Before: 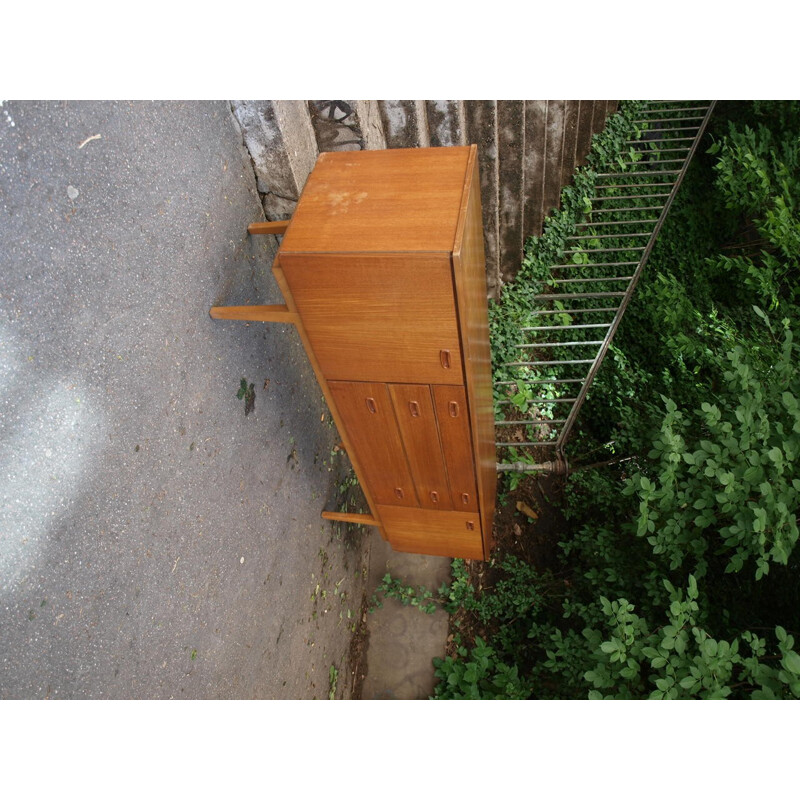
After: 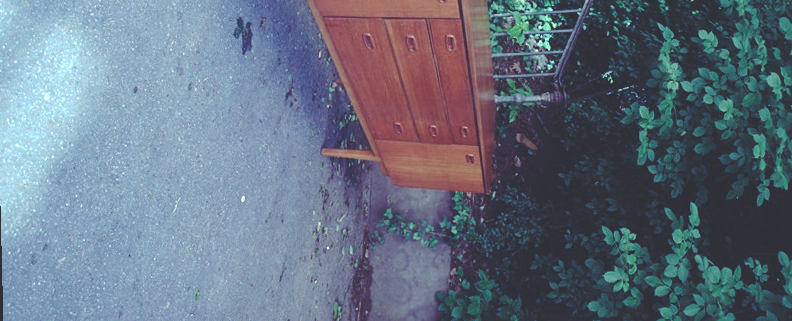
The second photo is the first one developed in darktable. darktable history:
sharpen: amount 0.2
exposure: exposure 0.3 EV, compensate highlight preservation false
rotate and perspective: rotation -1.42°, crop left 0.016, crop right 0.984, crop top 0.035, crop bottom 0.965
color calibration: illuminant as shot in camera, x 0.358, y 0.373, temperature 4628.91 K
crop: top 45.551%, bottom 12.262%
white balance: emerald 1
tone curve: curves: ch0 [(0, 0) (0.003, 0.077) (0.011, 0.08) (0.025, 0.083) (0.044, 0.095) (0.069, 0.106) (0.1, 0.12) (0.136, 0.144) (0.177, 0.185) (0.224, 0.231) (0.277, 0.297) (0.335, 0.382) (0.399, 0.471) (0.468, 0.553) (0.543, 0.623) (0.623, 0.689) (0.709, 0.75) (0.801, 0.81) (0.898, 0.873) (1, 1)], preserve colors none
rgb curve: curves: ch0 [(0, 0.186) (0.314, 0.284) (0.576, 0.466) (0.805, 0.691) (0.936, 0.886)]; ch1 [(0, 0.186) (0.314, 0.284) (0.581, 0.534) (0.771, 0.746) (0.936, 0.958)]; ch2 [(0, 0.216) (0.275, 0.39) (1, 1)], mode RGB, independent channels, compensate middle gray true, preserve colors none
